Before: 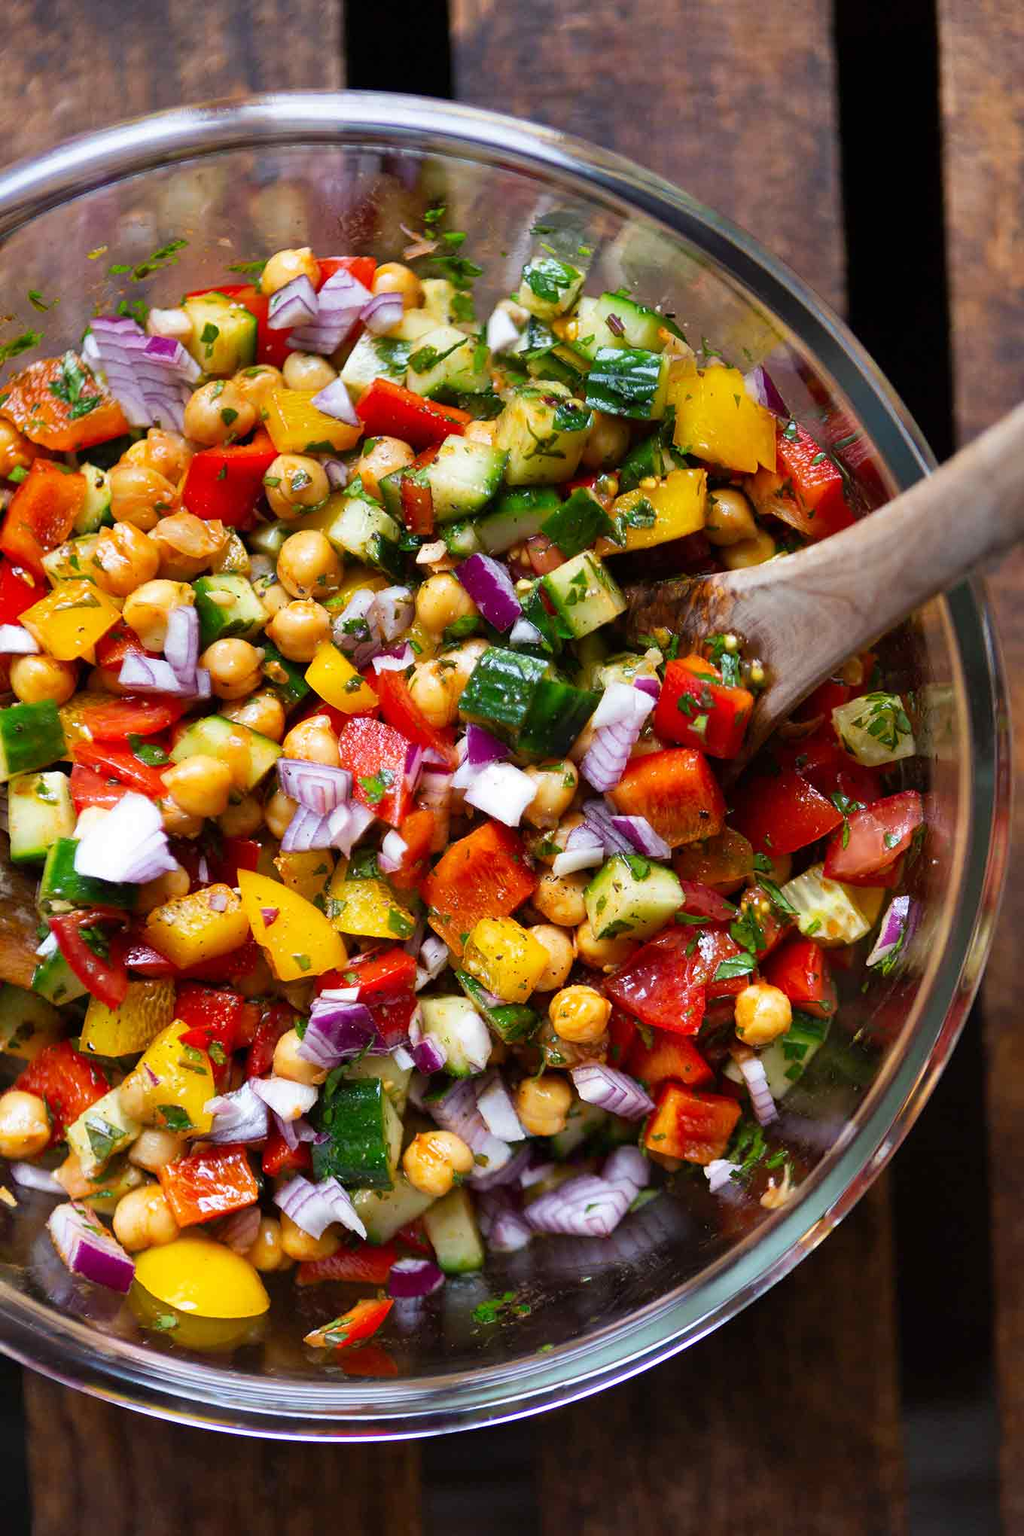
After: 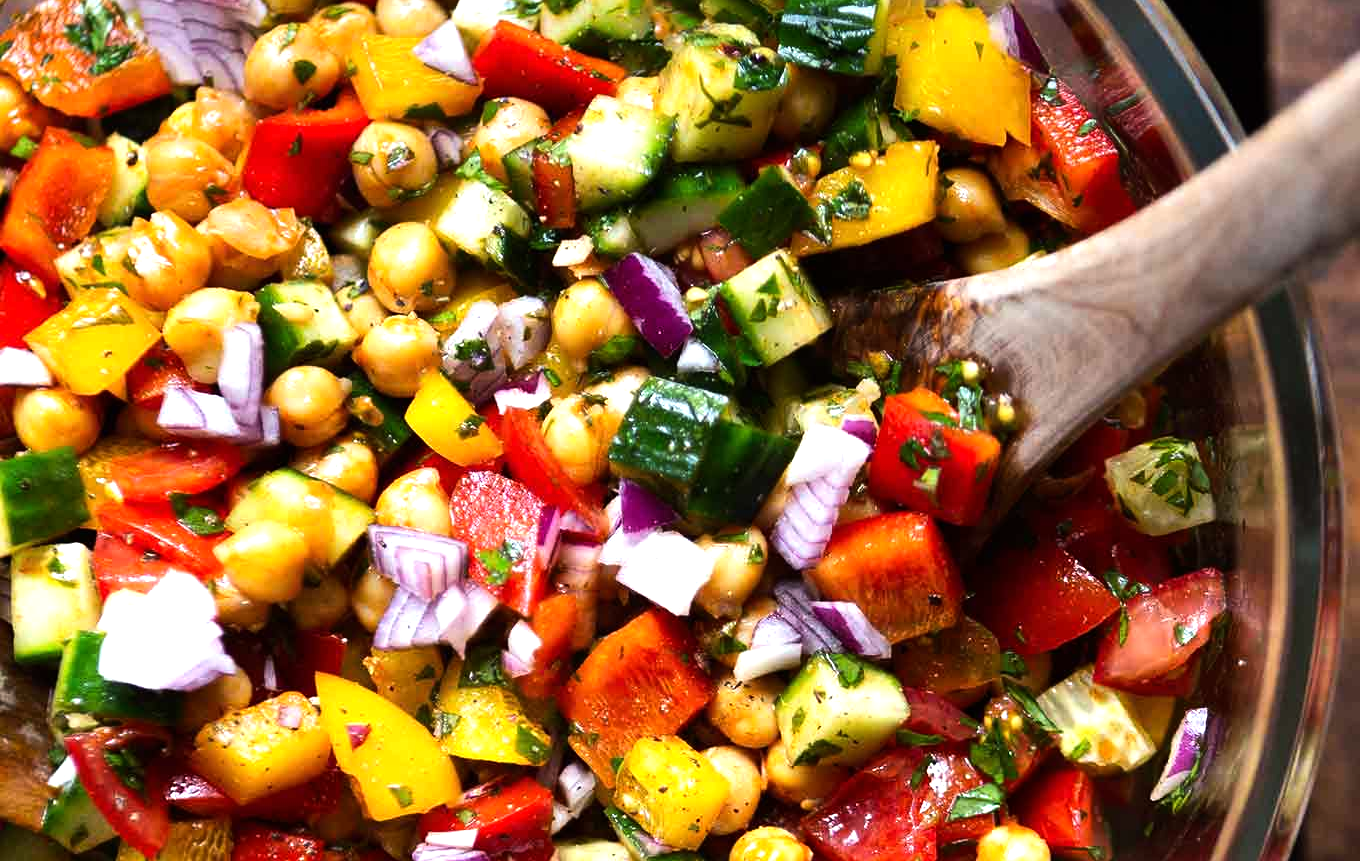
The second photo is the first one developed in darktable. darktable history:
crop and rotate: top 23.652%, bottom 34.136%
tone equalizer: -8 EV -0.728 EV, -7 EV -0.691 EV, -6 EV -0.638 EV, -5 EV -0.395 EV, -3 EV 0.366 EV, -2 EV 0.6 EV, -1 EV 0.68 EV, +0 EV 0.756 EV, edges refinement/feathering 500, mask exposure compensation -1.57 EV, preserve details no
